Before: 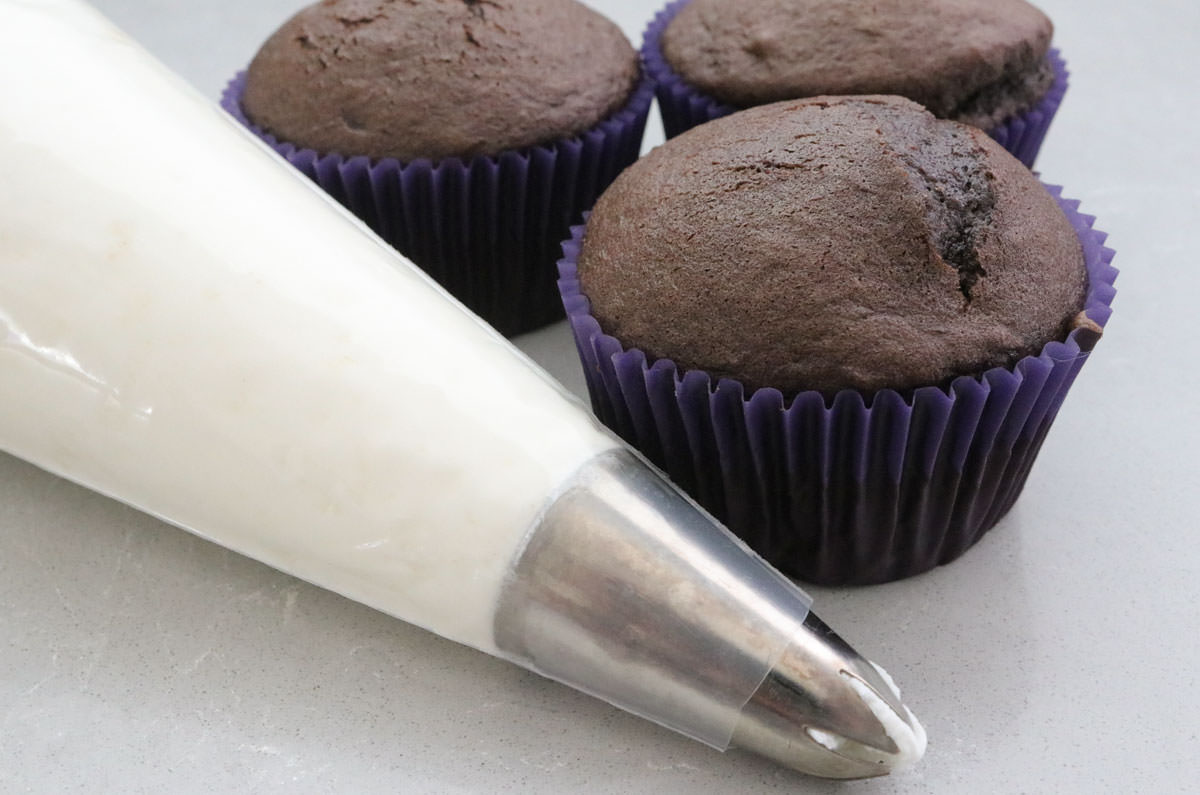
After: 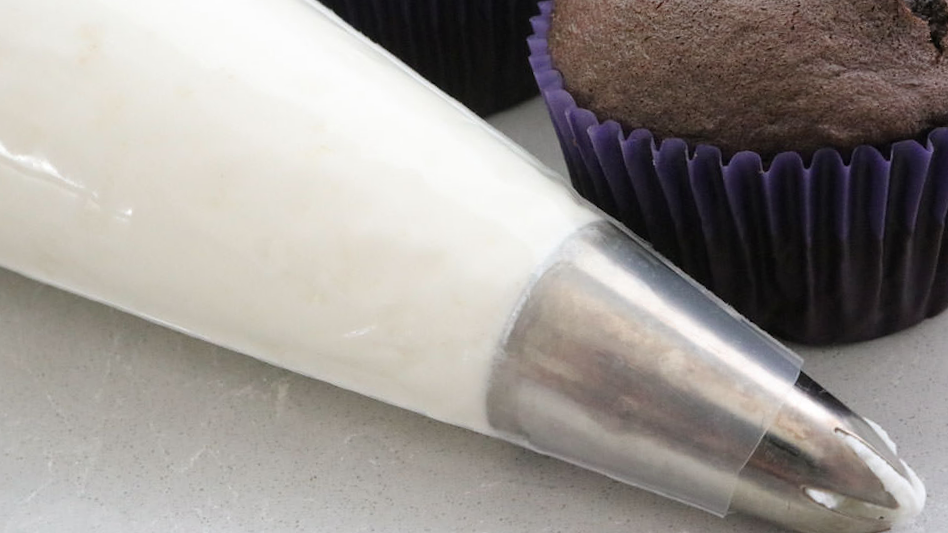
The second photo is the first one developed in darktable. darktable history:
rotate and perspective: rotation -3.52°, crop left 0.036, crop right 0.964, crop top 0.081, crop bottom 0.919
crop: top 26.531%, right 17.959%
